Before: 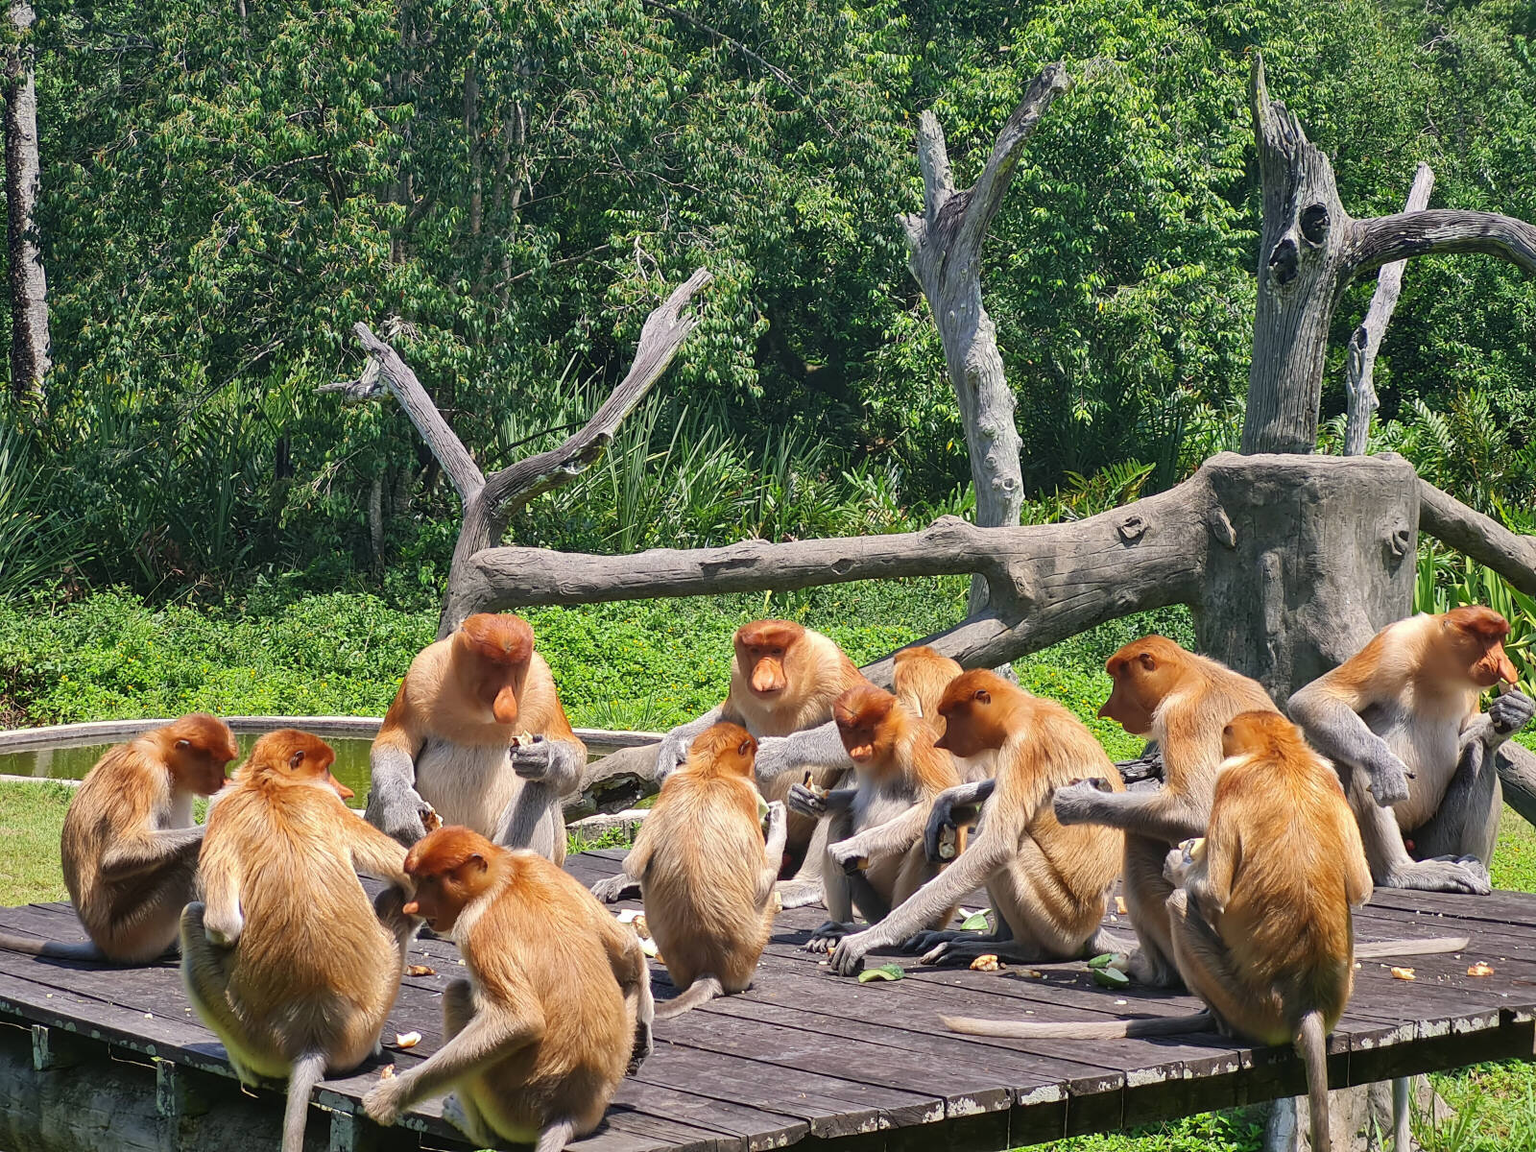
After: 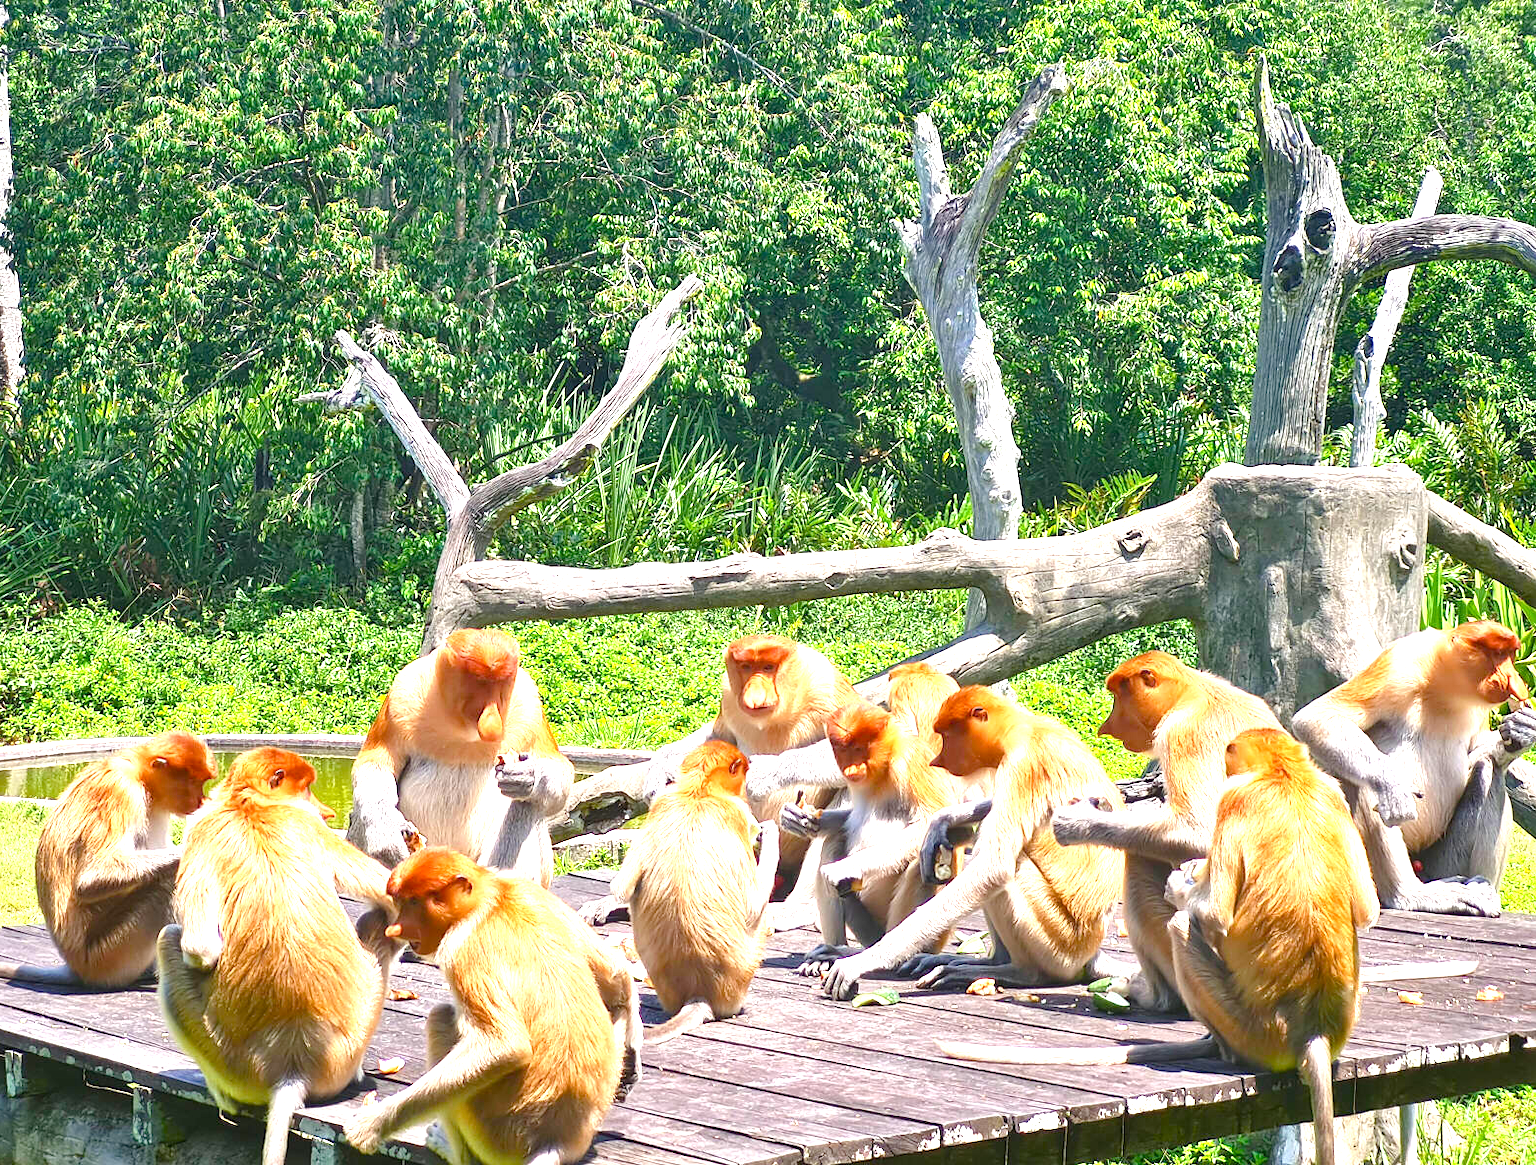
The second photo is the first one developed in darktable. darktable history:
color balance rgb: perceptual saturation grading › global saturation 35%, perceptual saturation grading › highlights -30%, perceptual saturation grading › shadows 35%, perceptual brilliance grading › global brilliance 3%, perceptual brilliance grading › highlights -3%, perceptual brilliance grading › shadows 3%
exposure: black level correction 0, exposure 1.5 EV, compensate exposure bias true, compensate highlight preservation false
crop and rotate: left 1.774%, right 0.633%, bottom 1.28%
